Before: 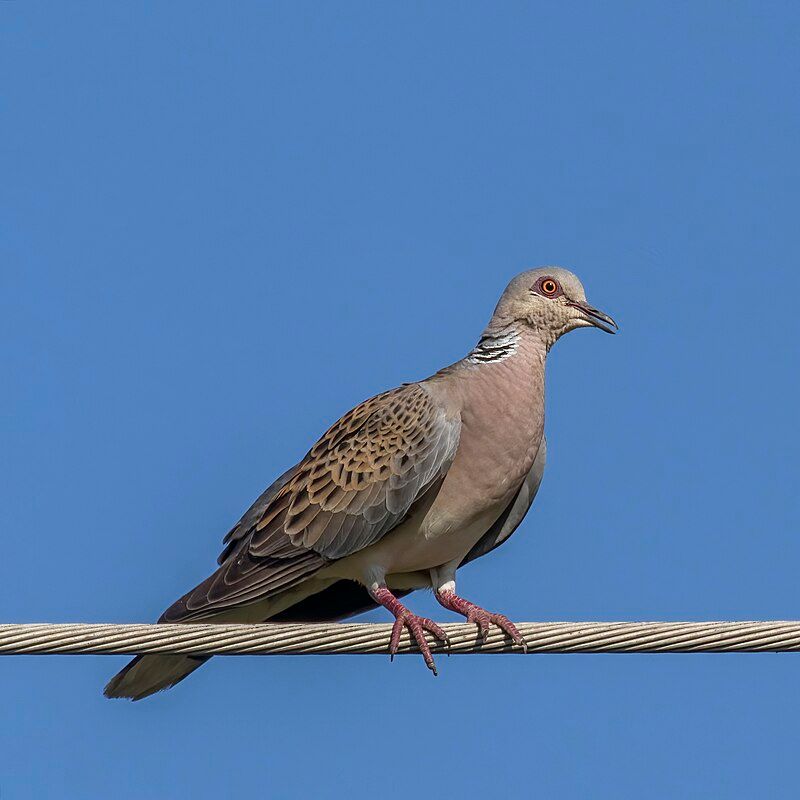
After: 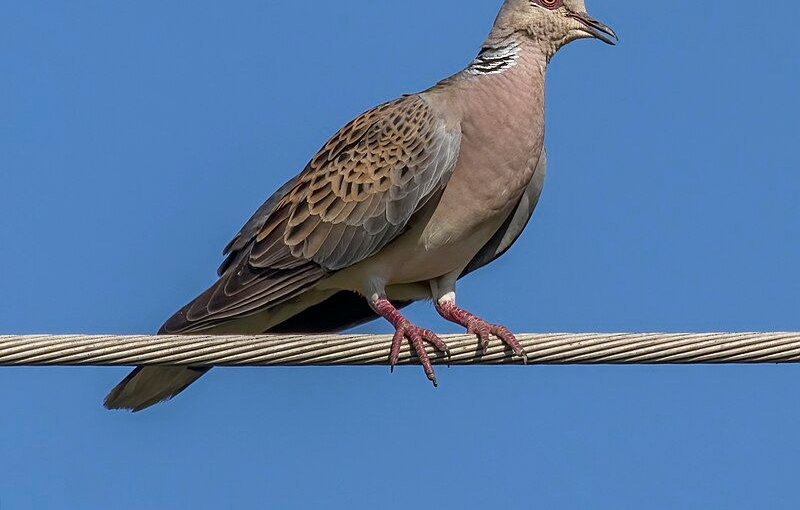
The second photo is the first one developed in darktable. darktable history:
crop and rotate: top 36.208%
